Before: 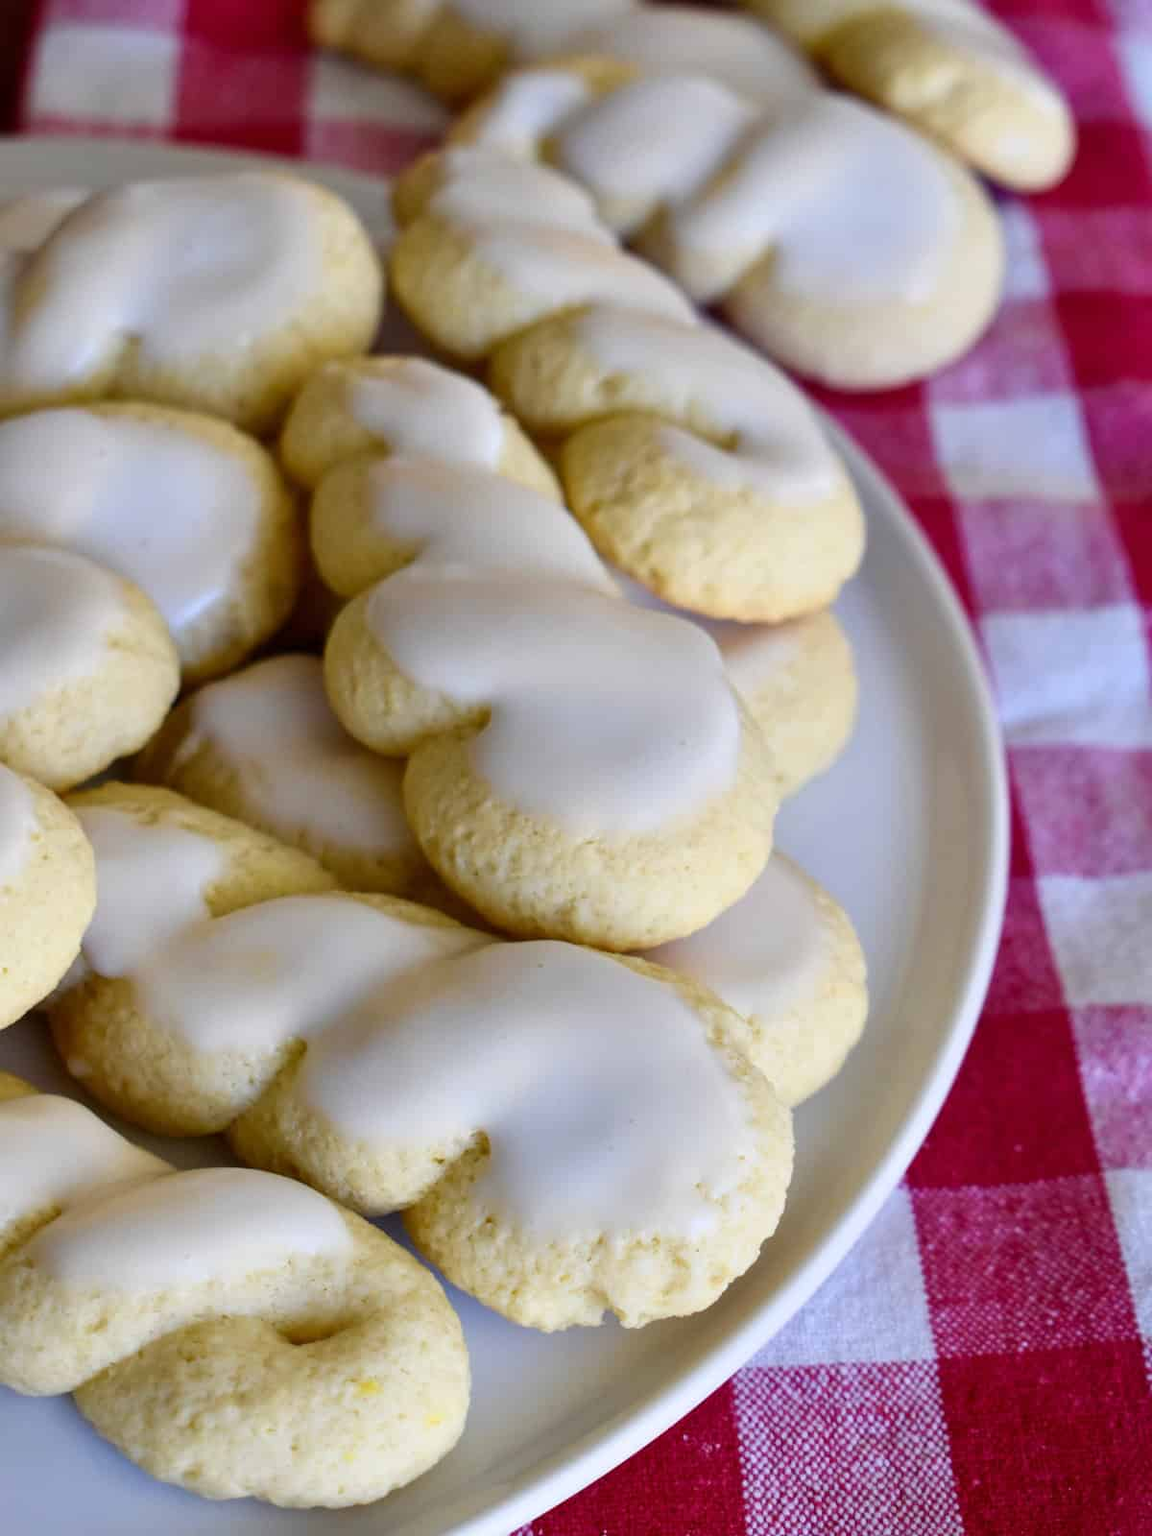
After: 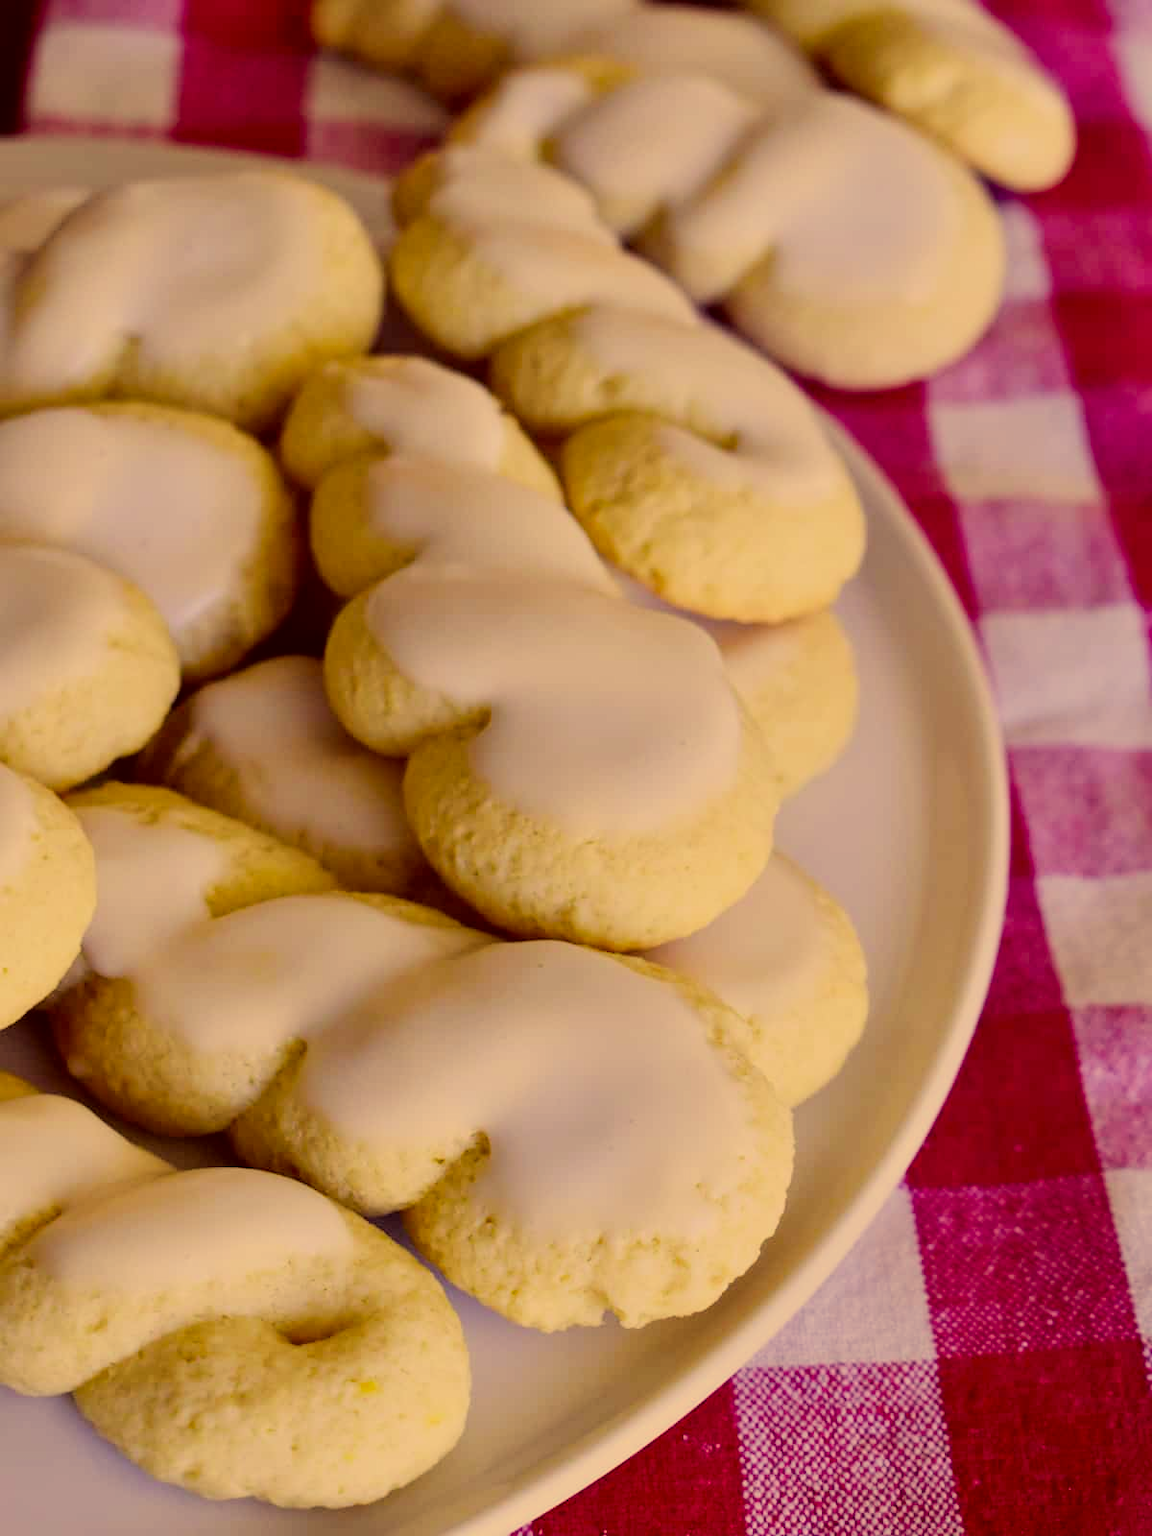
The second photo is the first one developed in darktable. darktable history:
color correction: highlights a* 10.12, highlights b* 39.04, shadows a* 14.62, shadows b* 3.37
filmic rgb: black relative exposure -7.65 EV, white relative exposure 4.56 EV, hardness 3.61, contrast 1.05
